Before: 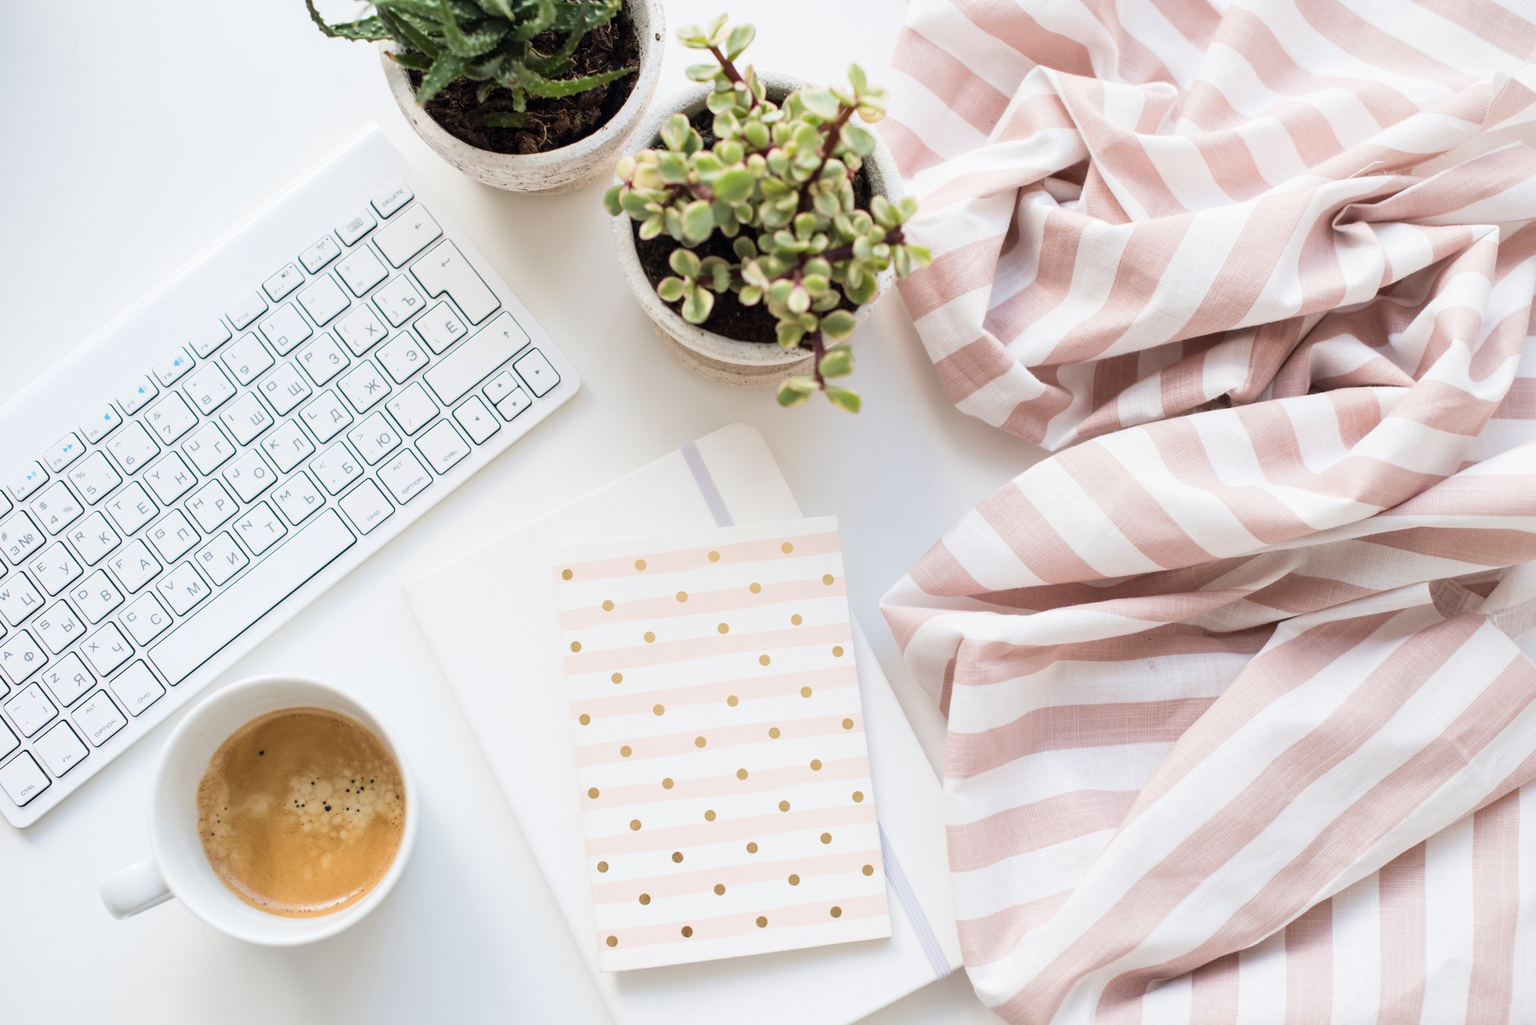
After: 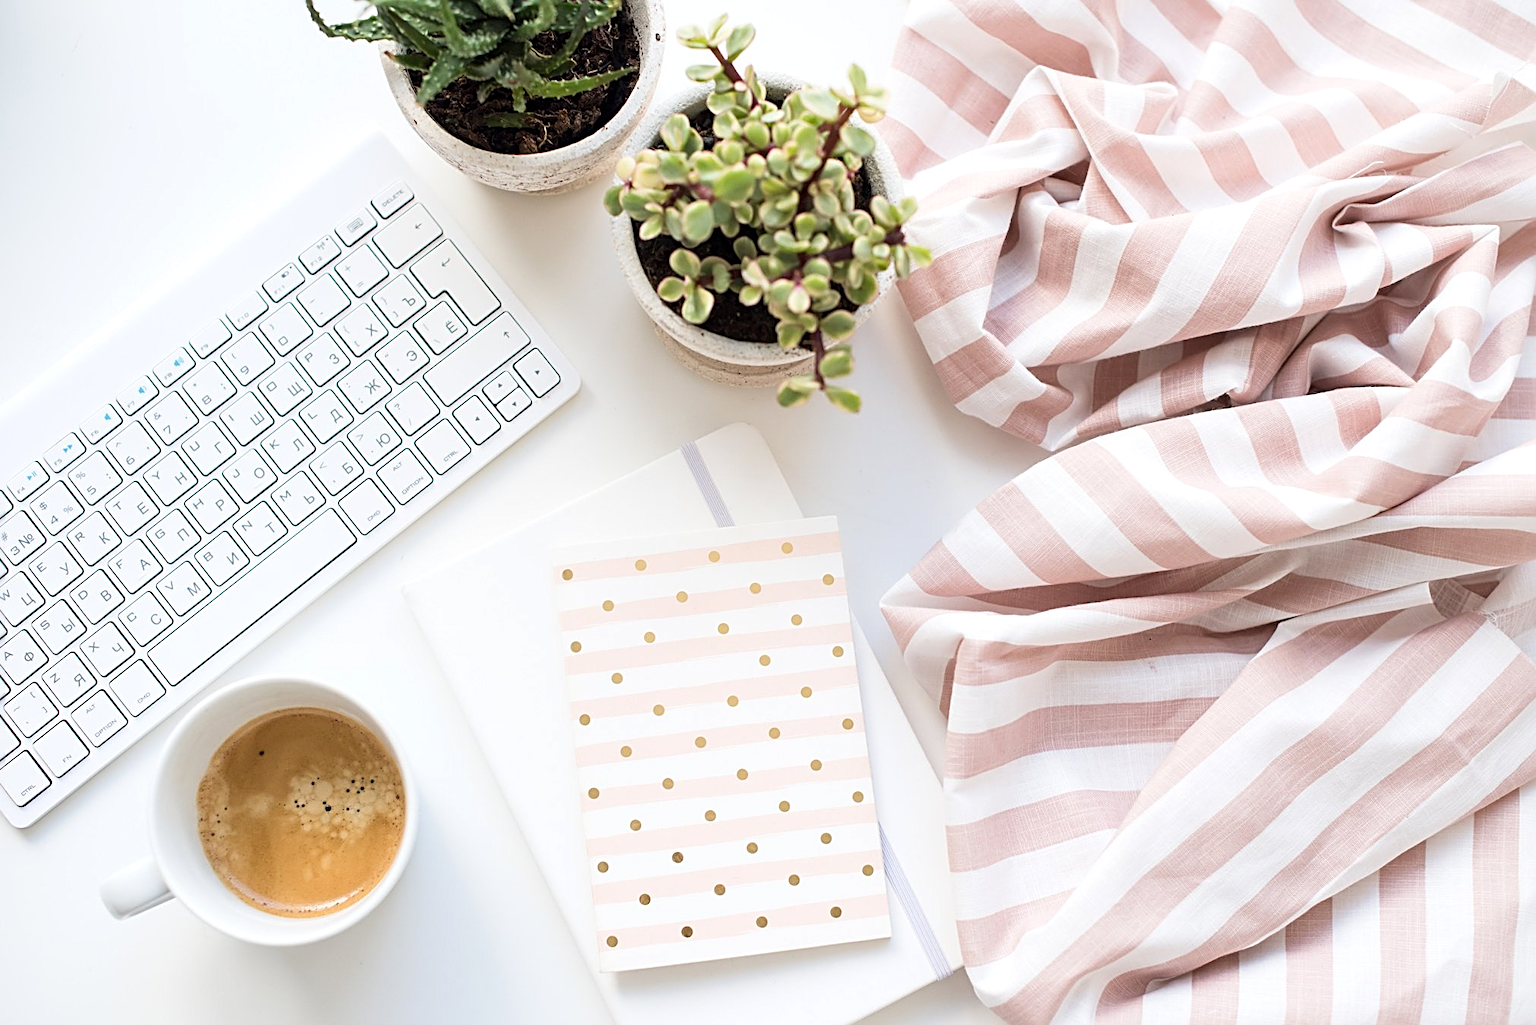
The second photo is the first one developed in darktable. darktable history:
sharpen: radius 2.676, amount 0.669
exposure: black level correction 0.001, exposure 0.14 EV, compensate highlight preservation false
